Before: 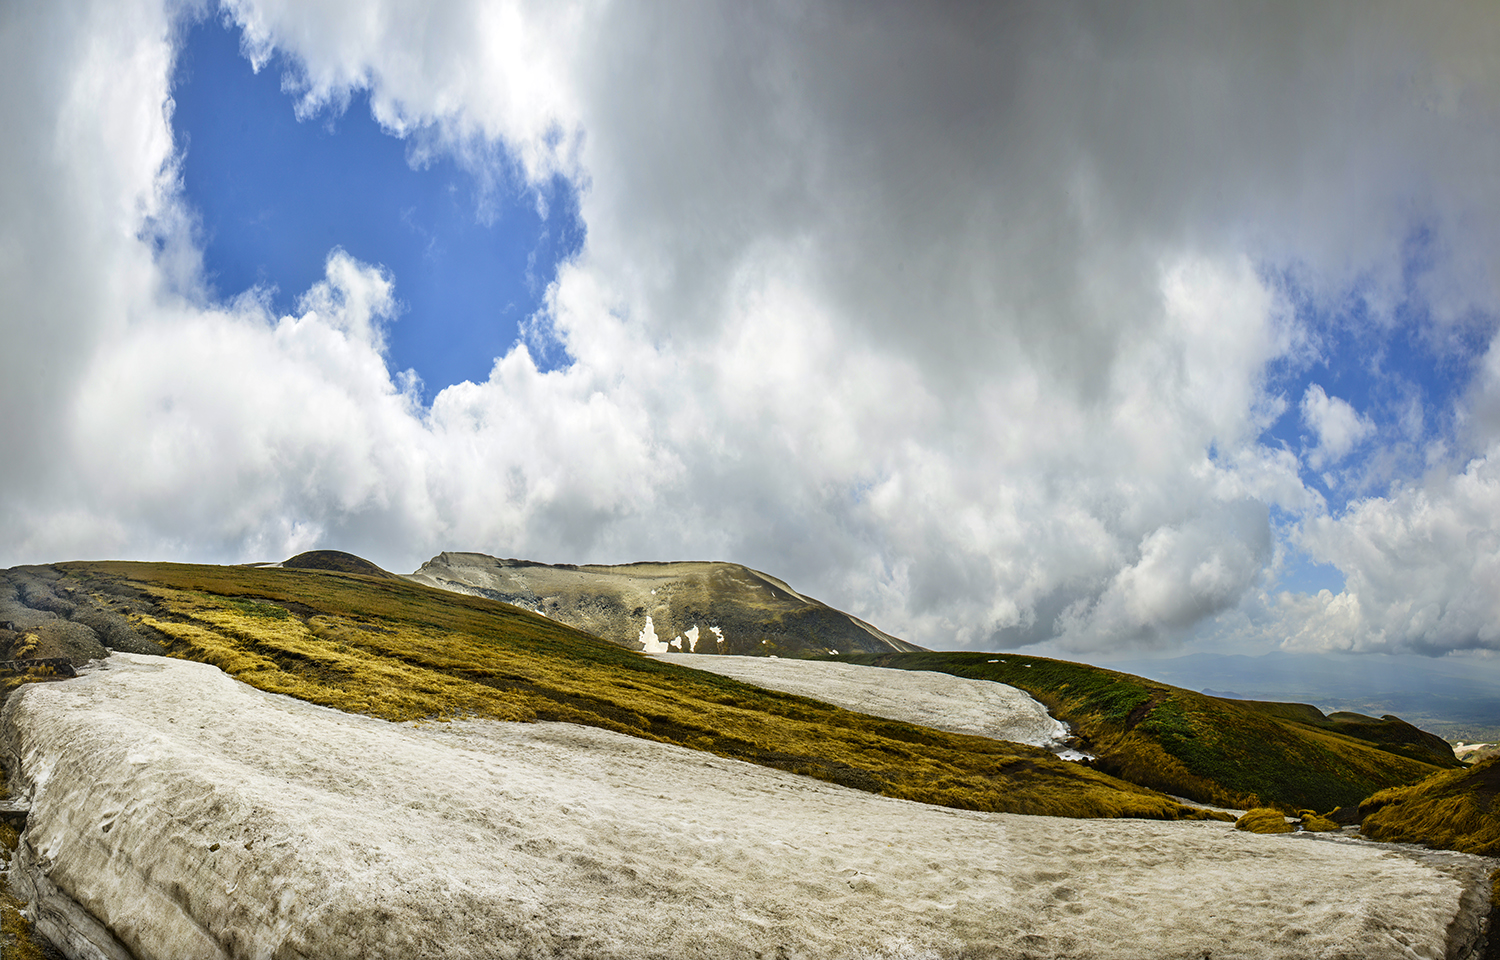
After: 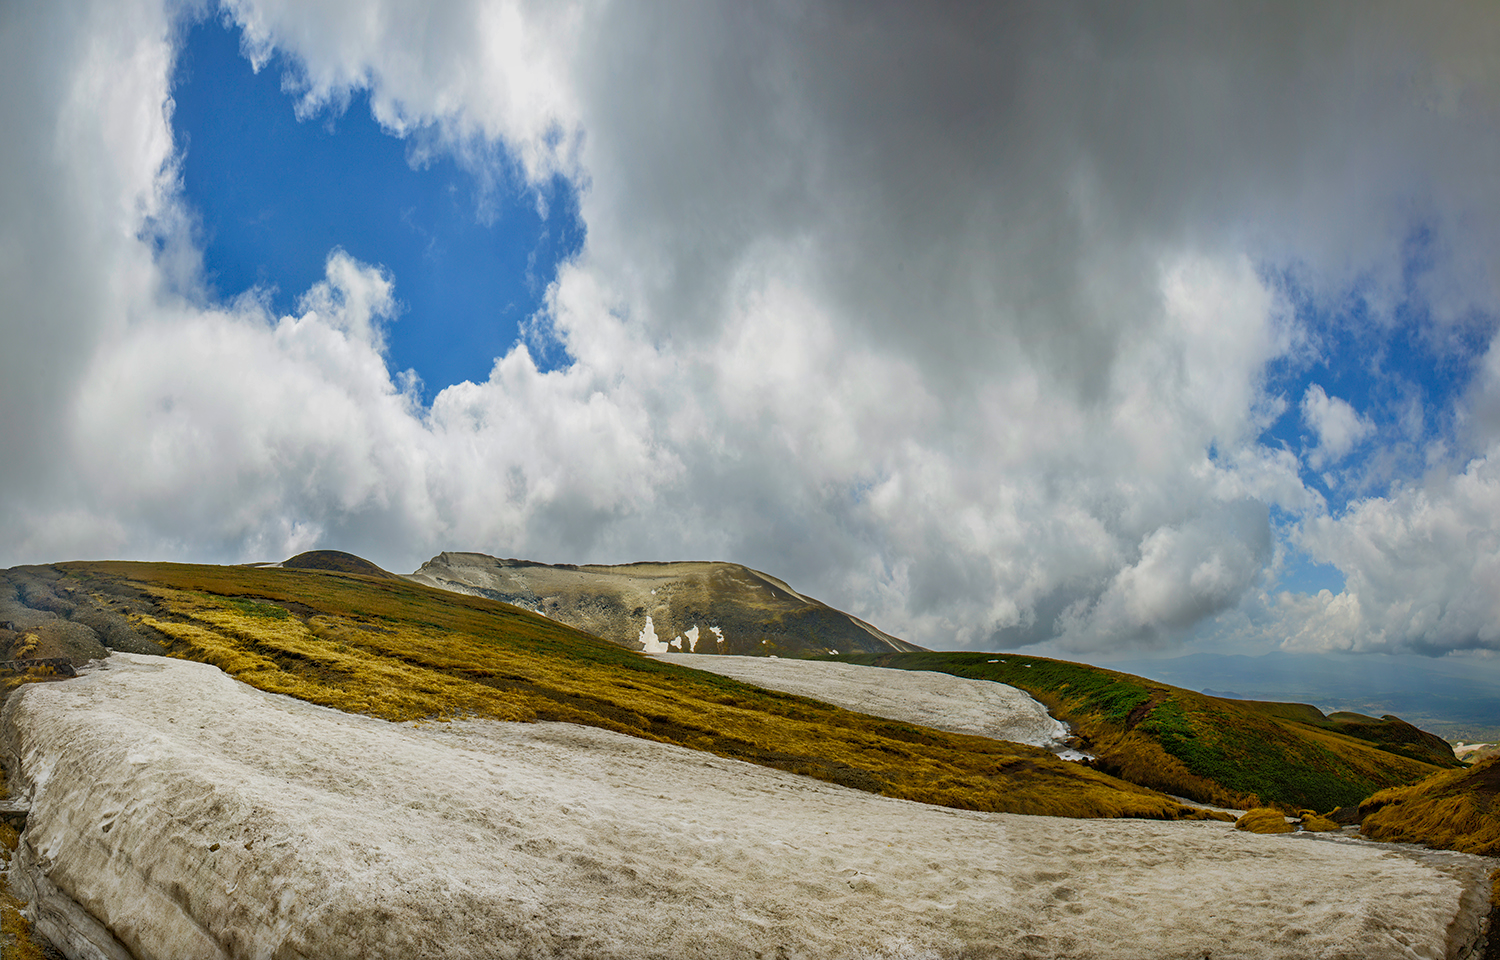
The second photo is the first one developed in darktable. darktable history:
tone equalizer: -8 EV 0.232 EV, -7 EV 0.392 EV, -6 EV 0.412 EV, -5 EV 0.248 EV, -3 EV -0.261 EV, -2 EV -0.437 EV, -1 EV -0.44 EV, +0 EV -0.228 EV
shadows and highlights: highlights color adjustment 0.46%
